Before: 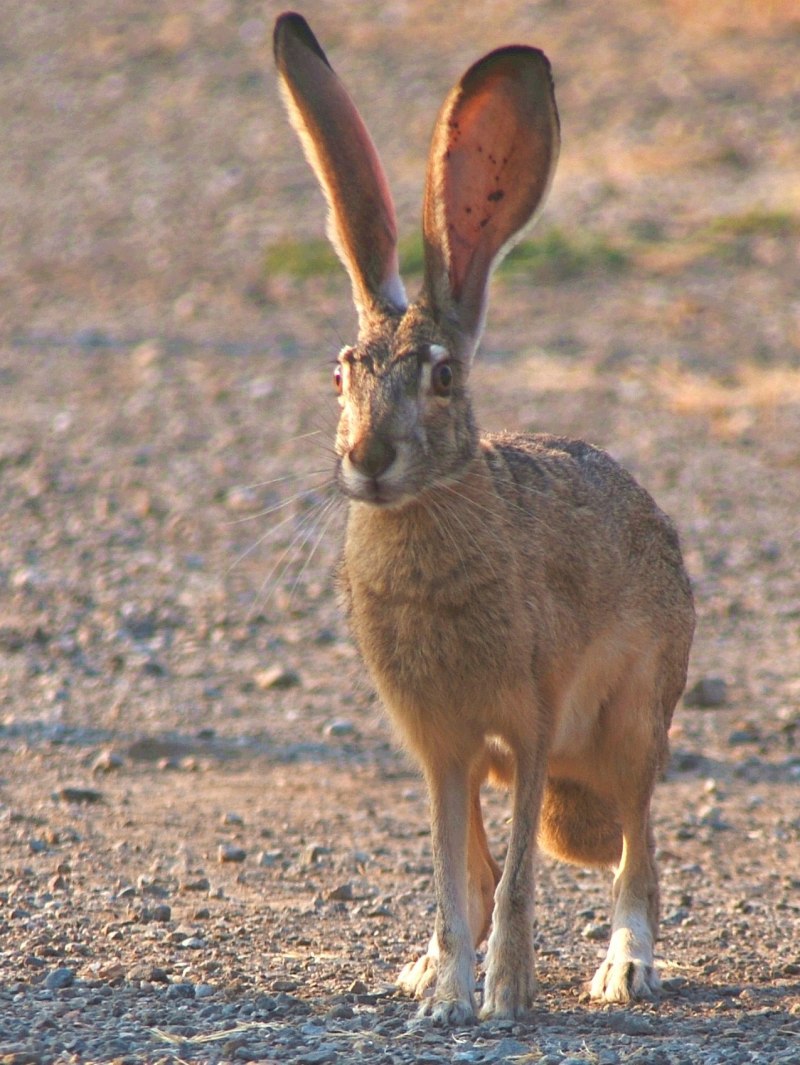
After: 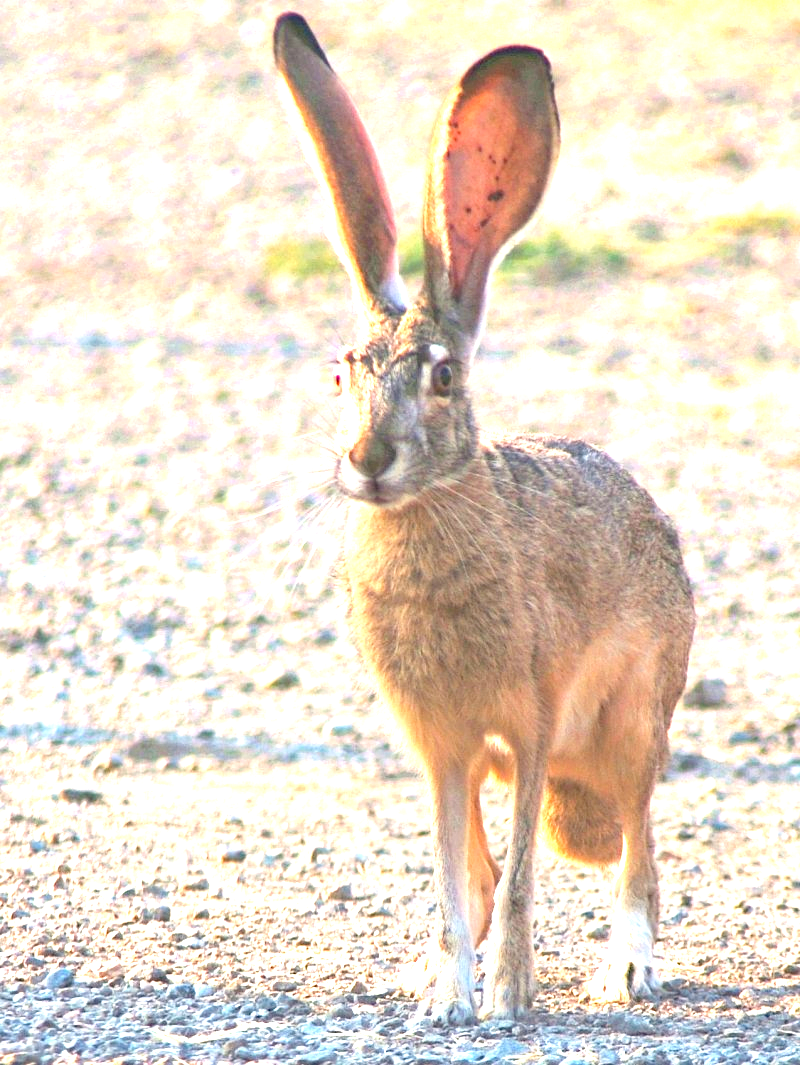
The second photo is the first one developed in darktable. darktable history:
haze removal: compatibility mode true, adaptive false
exposure: exposure 1.145 EV, compensate highlight preservation false
tone equalizer: -8 EV -0.72 EV, -7 EV -0.675 EV, -6 EV -0.611 EV, -5 EV -0.396 EV, -3 EV 0.367 EV, -2 EV 0.6 EV, -1 EV 0.677 EV, +0 EV 0.73 EV
